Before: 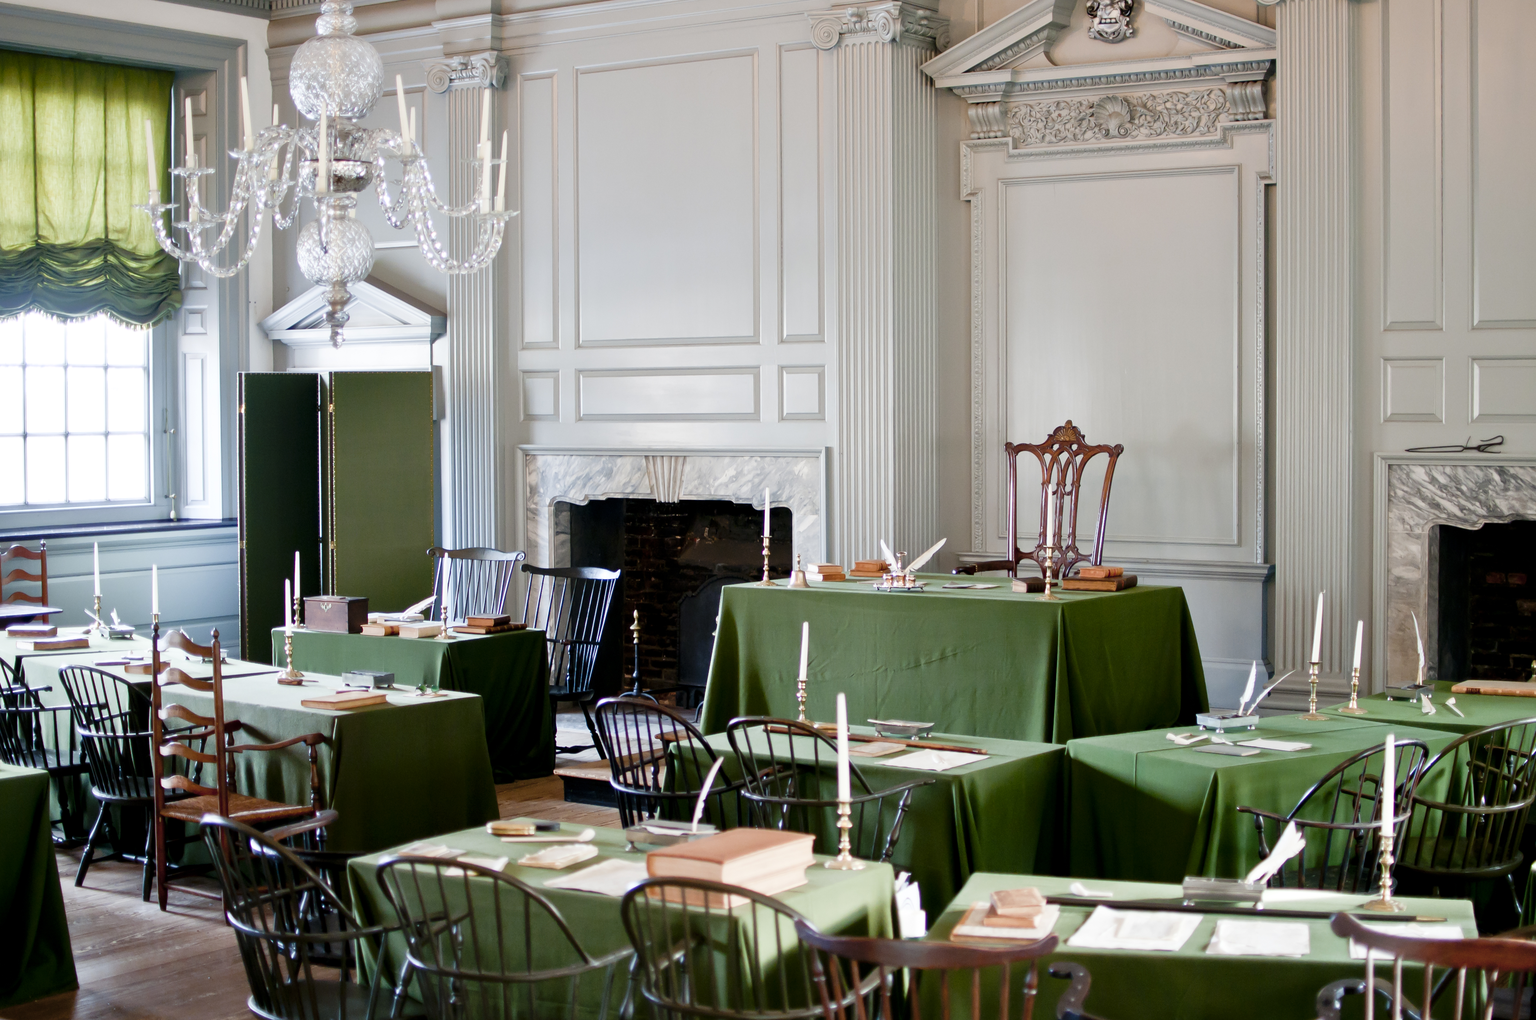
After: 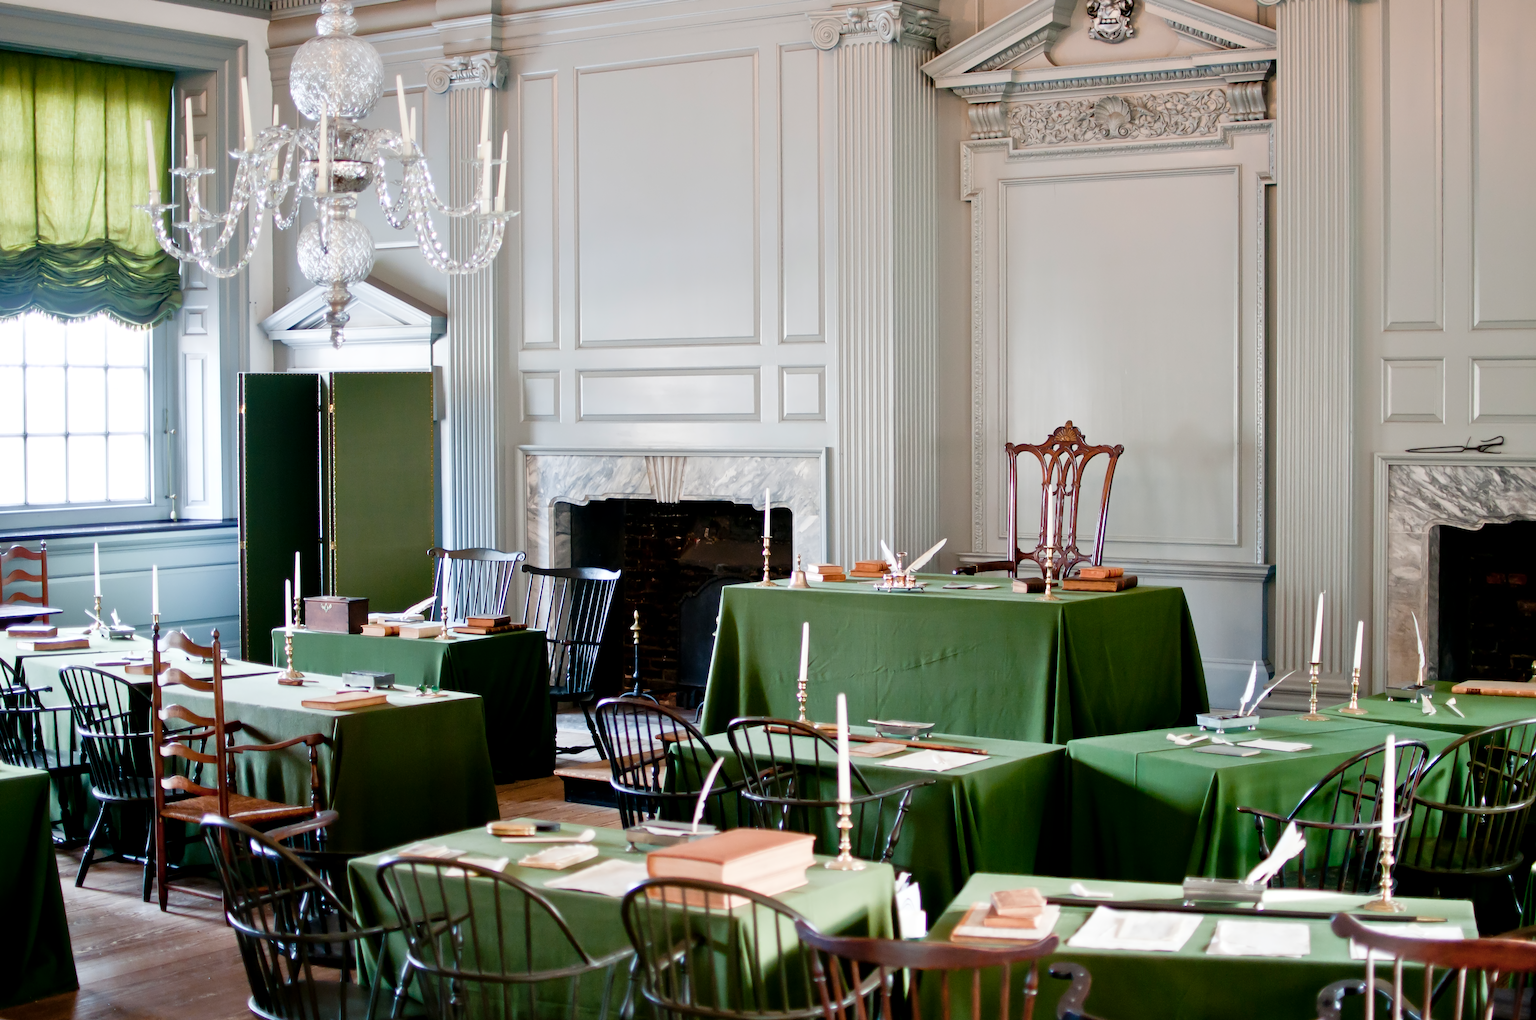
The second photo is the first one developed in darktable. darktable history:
contrast equalizer: octaves 7, y [[0.5, 0.542, 0.583, 0.625, 0.667, 0.708], [0.5 ×6], [0.5 ×6], [0, 0.033, 0.067, 0.1, 0.133, 0.167], [0, 0.05, 0.1, 0.15, 0.2, 0.25]], mix 0.139
